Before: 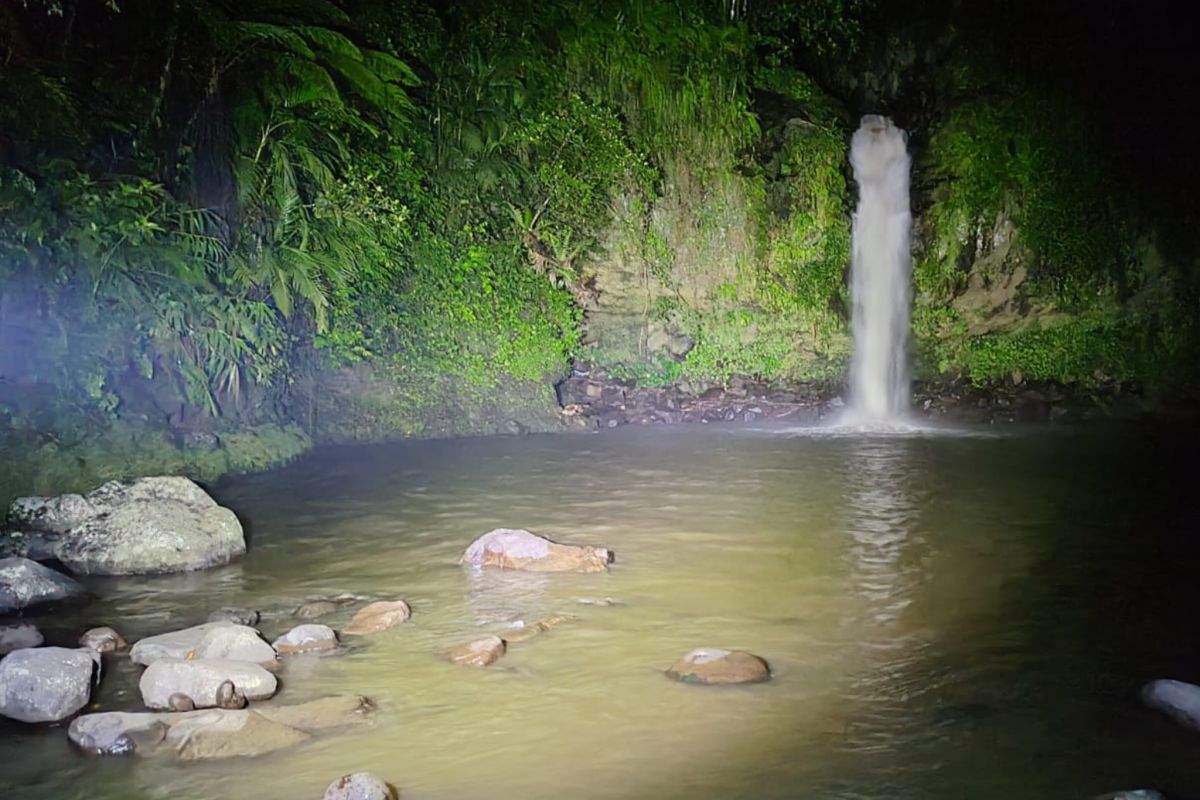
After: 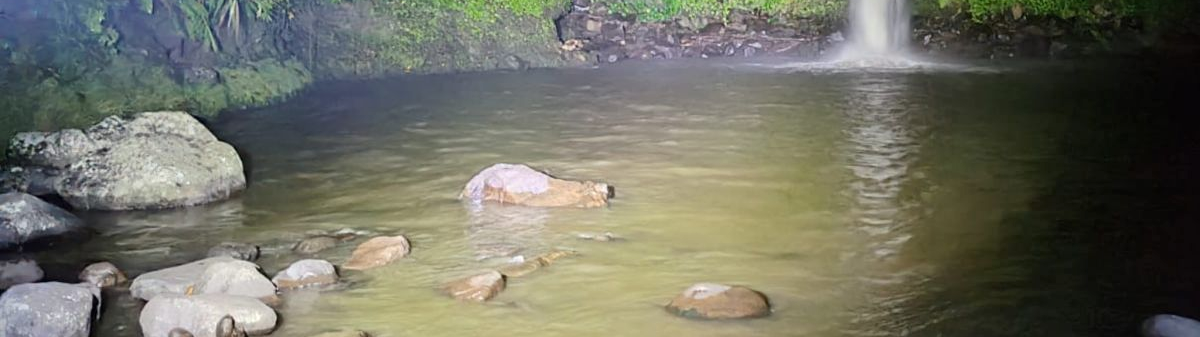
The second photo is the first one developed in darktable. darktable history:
crop: top 45.678%, bottom 12.195%
local contrast: mode bilateral grid, contrast 20, coarseness 51, detail 119%, midtone range 0.2
